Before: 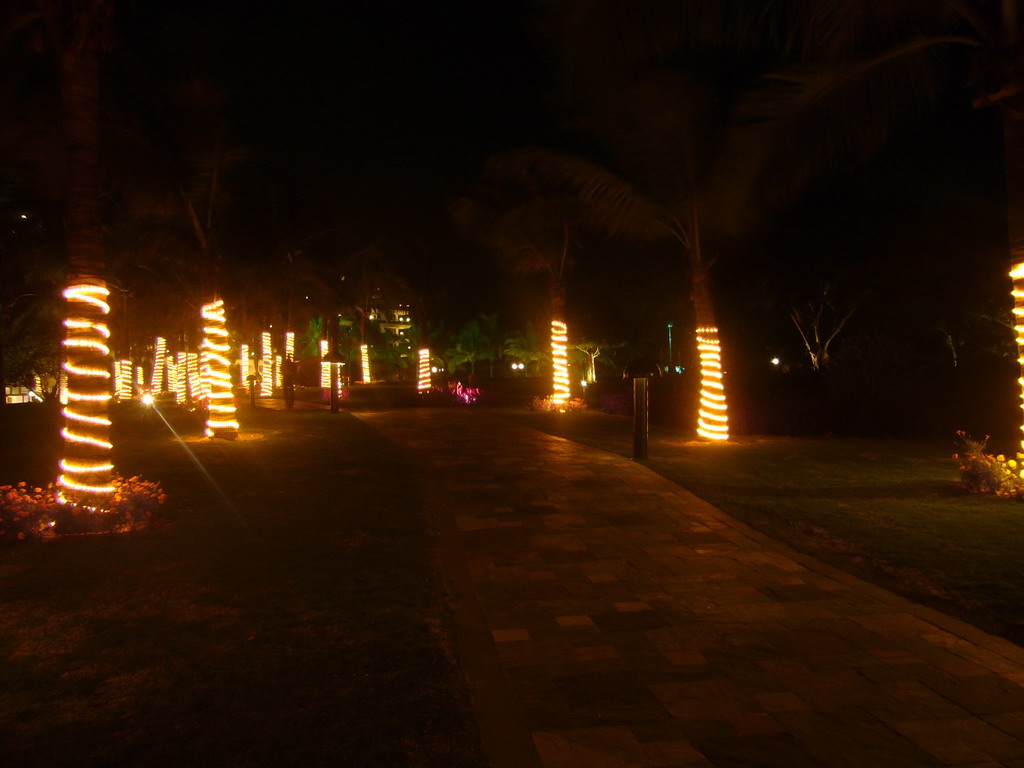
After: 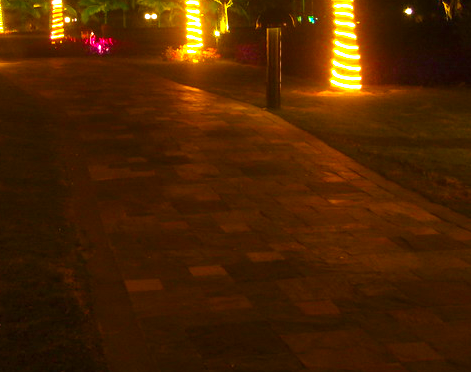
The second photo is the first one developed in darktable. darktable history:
crop: left 35.926%, top 45.702%, right 18.066%, bottom 5.826%
color balance rgb: linear chroma grading › global chroma 8.979%, perceptual saturation grading › global saturation 59.613%, perceptual saturation grading › highlights 19.406%, perceptual saturation grading › shadows -49.946%, perceptual brilliance grading › global brilliance 17.685%, global vibrance 14.68%
exposure: black level correction 0, exposure 0.599 EV, compensate highlight preservation false
